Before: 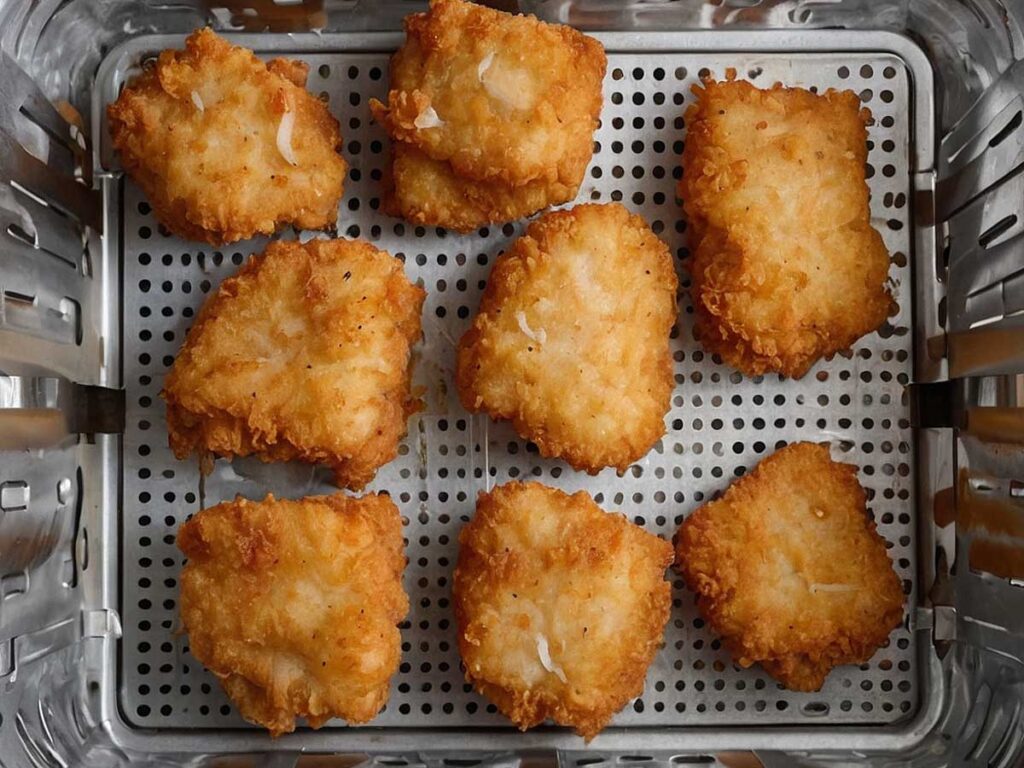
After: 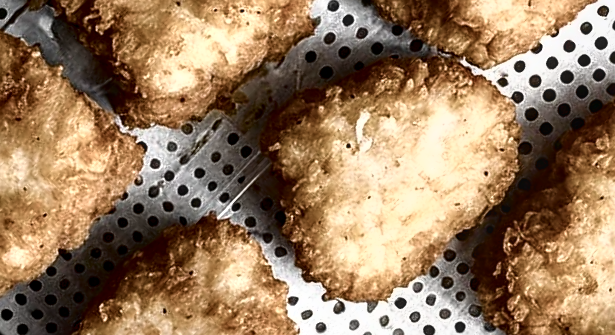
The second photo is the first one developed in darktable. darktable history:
crop and rotate: angle -44.51°, top 16.21%, right 0.976%, bottom 11.75%
local contrast: highlights 53%, shadows 53%, detail 130%, midtone range 0.451
exposure: exposure 0.241 EV, compensate highlight preservation false
sharpen: on, module defaults
color balance rgb: perceptual saturation grading › global saturation 20%, perceptual saturation grading › highlights -25.044%, perceptual saturation grading › shadows 49.315%, perceptual brilliance grading › highlights 8.123%, perceptual brilliance grading › mid-tones 4.349%, perceptual brilliance grading › shadows 1.658%
color correction: highlights b* -0.014, saturation 0.471
tone curve: curves: ch0 [(0, 0) (0.003, 0.001) (0.011, 0.002) (0.025, 0.002) (0.044, 0.006) (0.069, 0.01) (0.1, 0.017) (0.136, 0.023) (0.177, 0.038) (0.224, 0.066) (0.277, 0.118) (0.335, 0.185) (0.399, 0.264) (0.468, 0.365) (0.543, 0.475) (0.623, 0.606) (0.709, 0.759) (0.801, 0.923) (0.898, 0.999) (1, 1)], color space Lab, independent channels, preserve colors none
